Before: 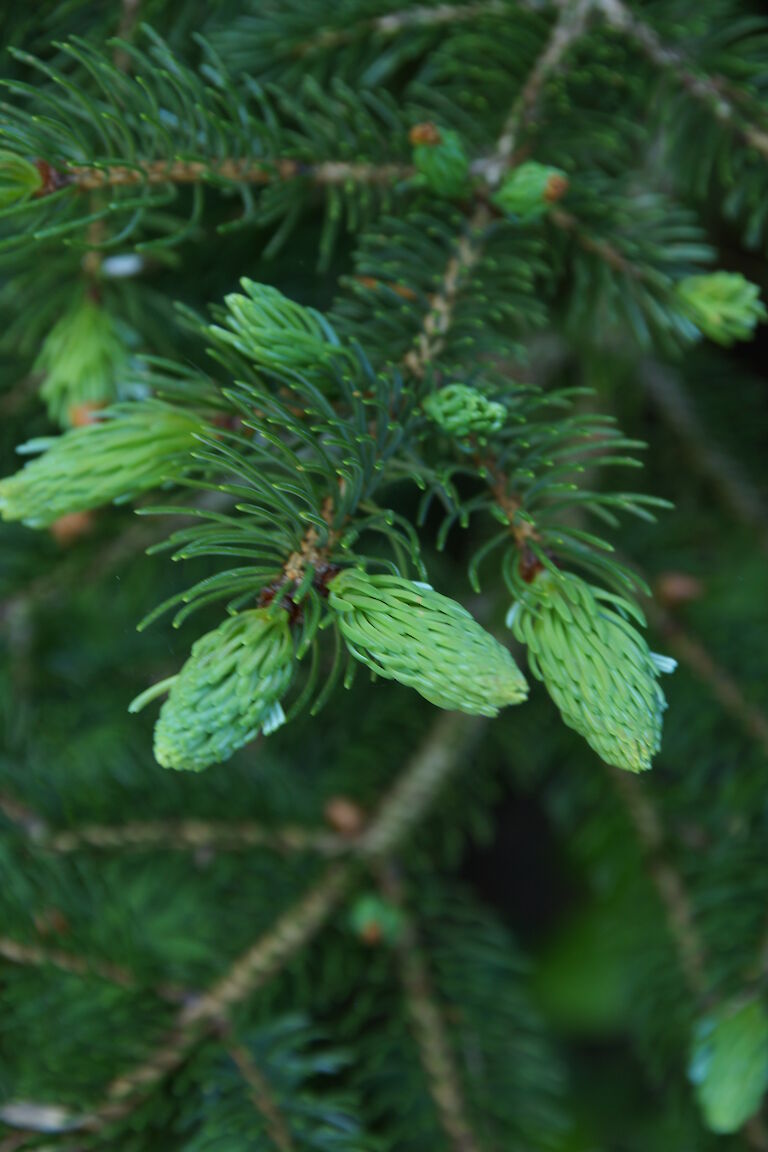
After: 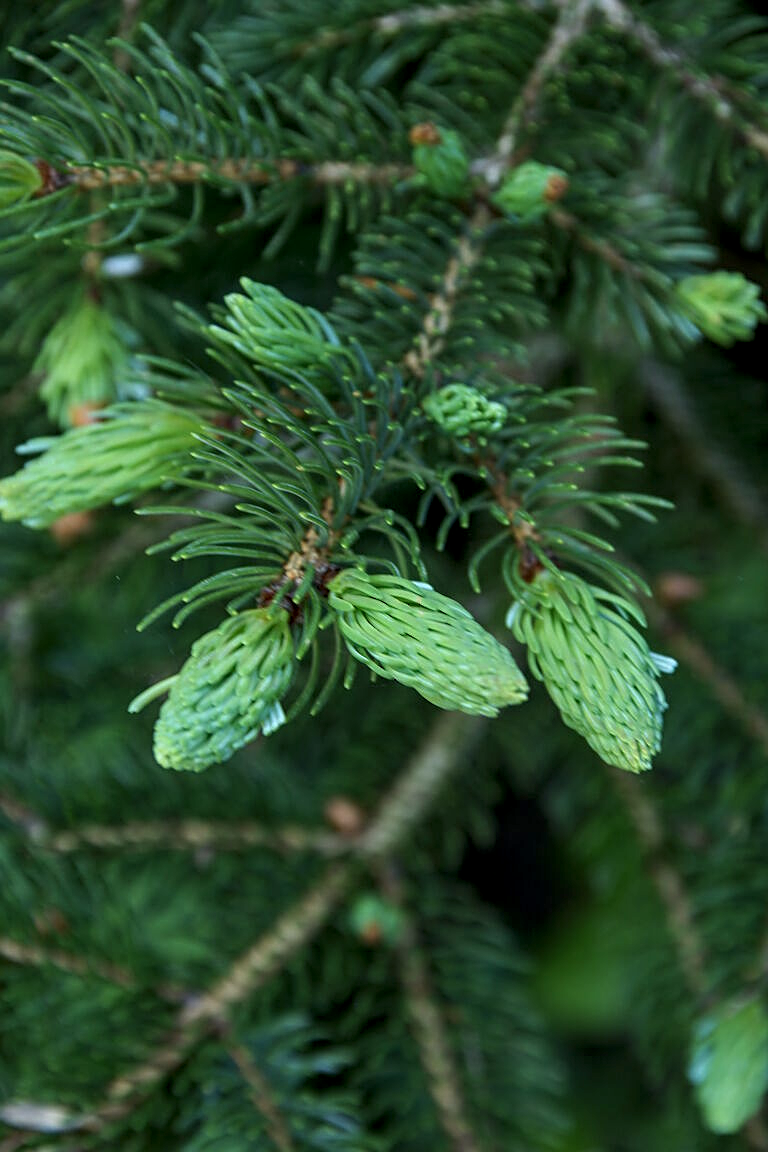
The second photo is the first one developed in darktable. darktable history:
local contrast: detail 142%
sharpen: on, module defaults
